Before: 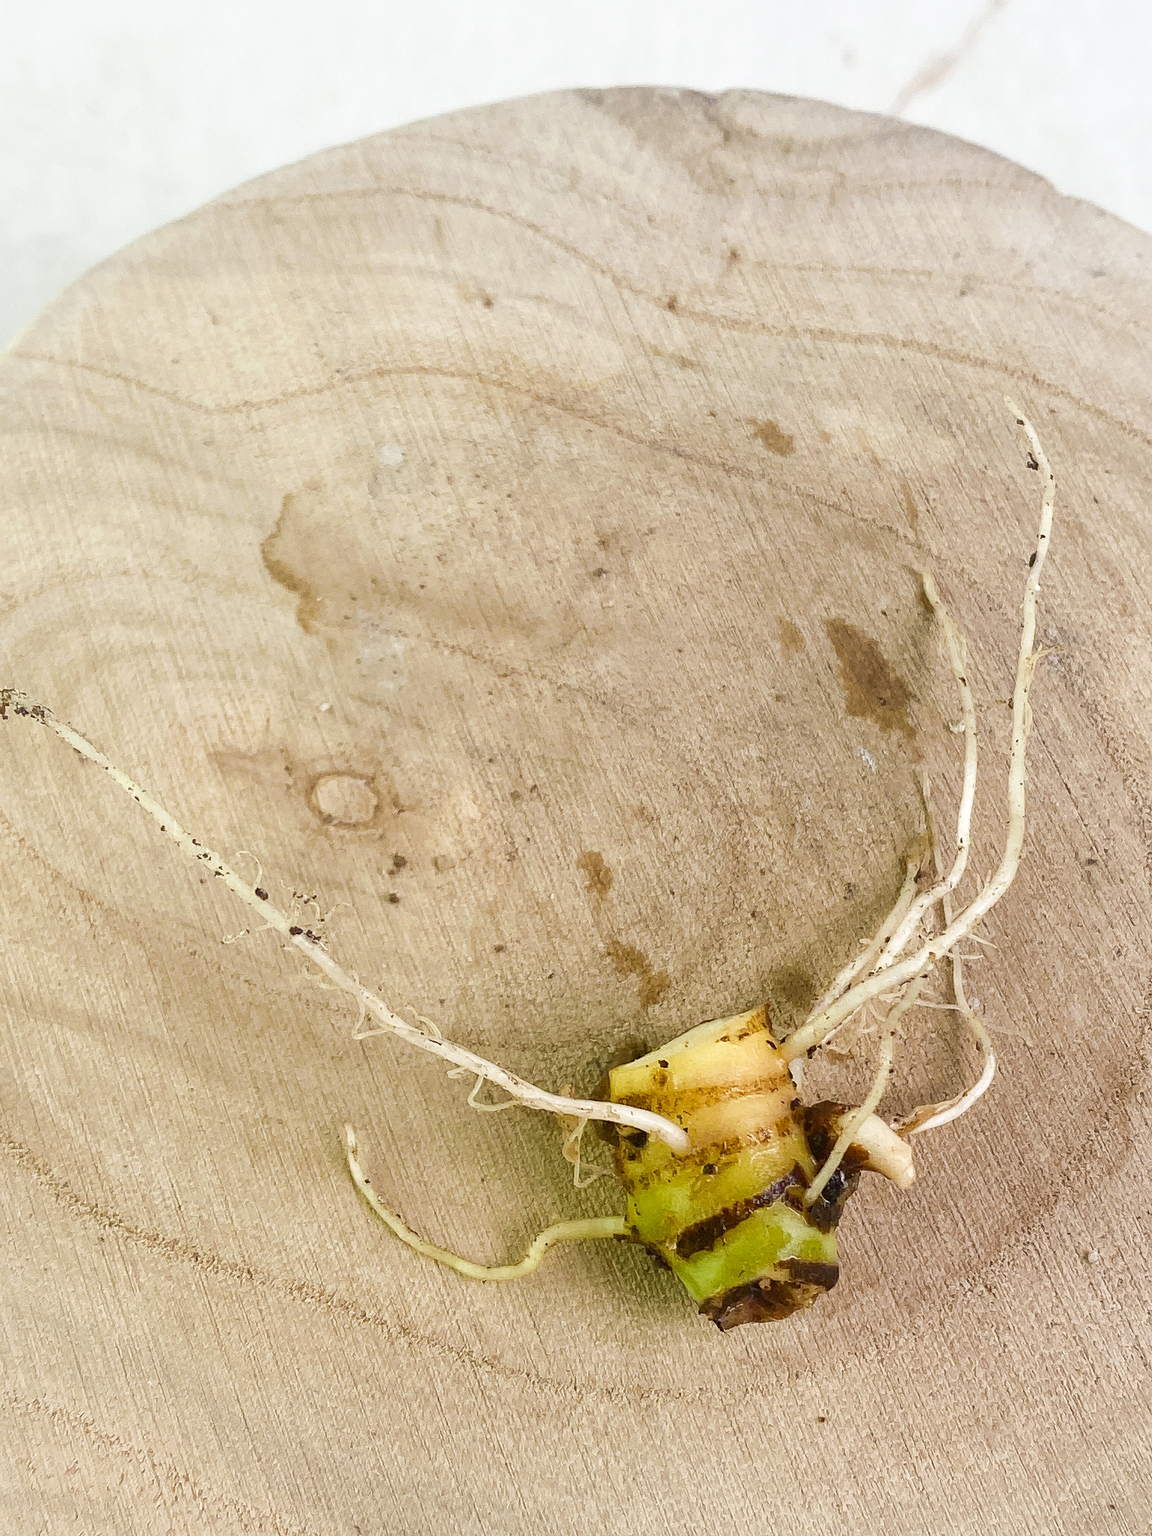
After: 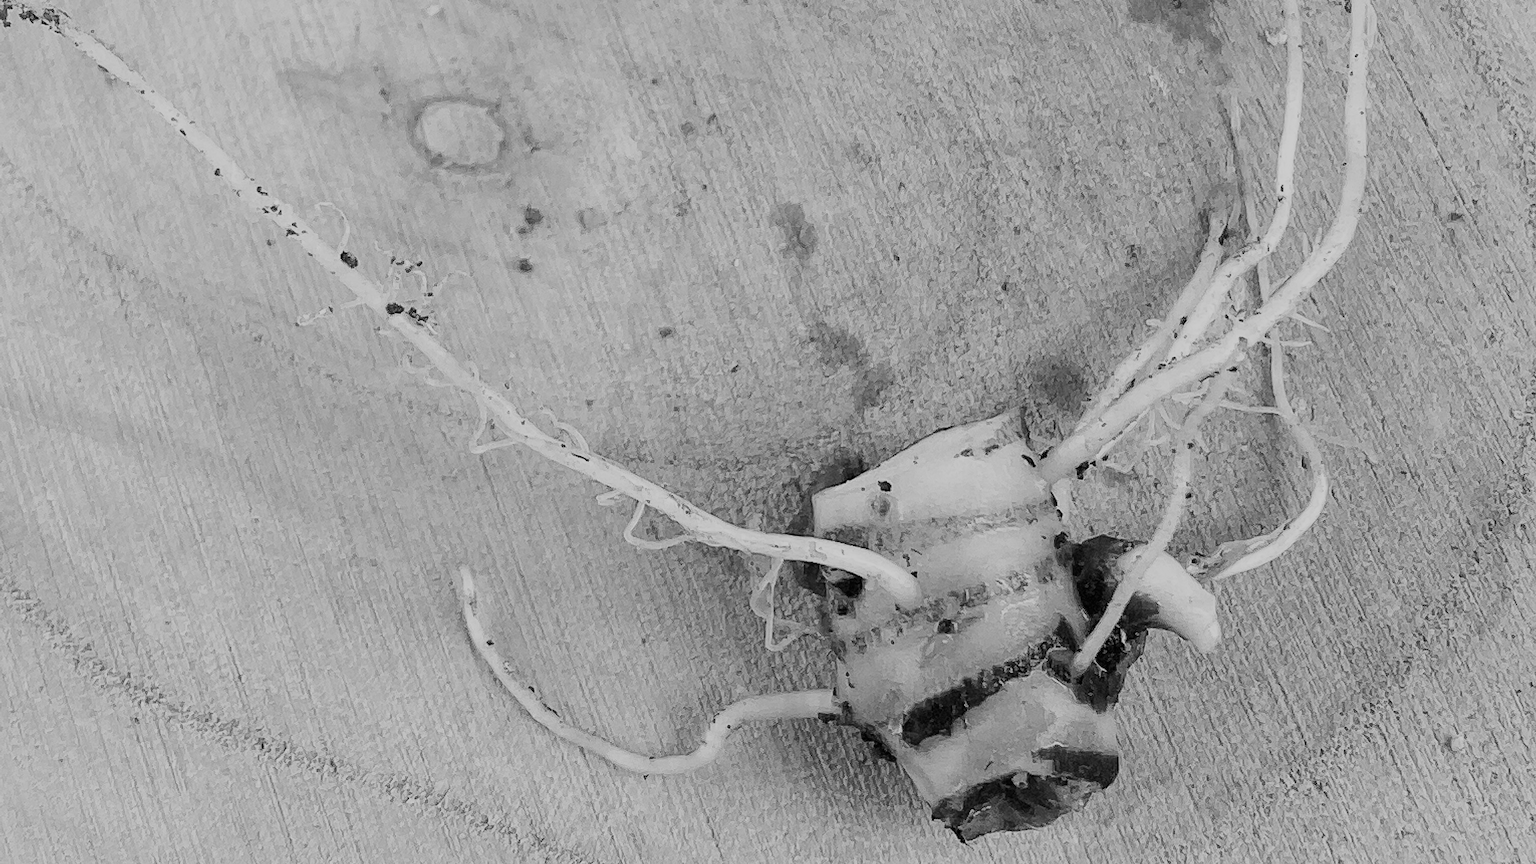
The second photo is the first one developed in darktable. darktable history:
filmic rgb: black relative exposure -7.15 EV, white relative exposure 5.36 EV, hardness 3.02, color science v6 (2022)
monochrome: a 32, b 64, size 2.3
crop: top 45.551%, bottom 12.262%
